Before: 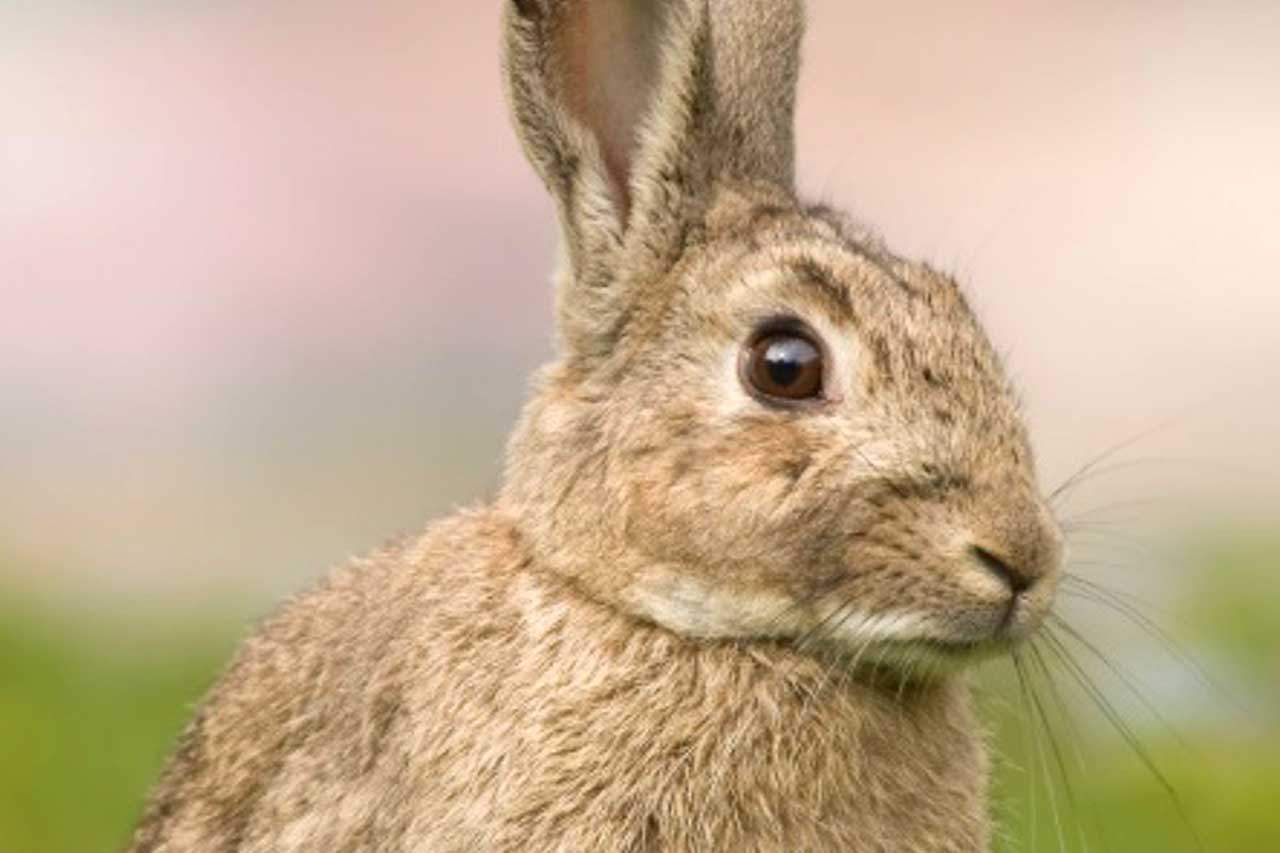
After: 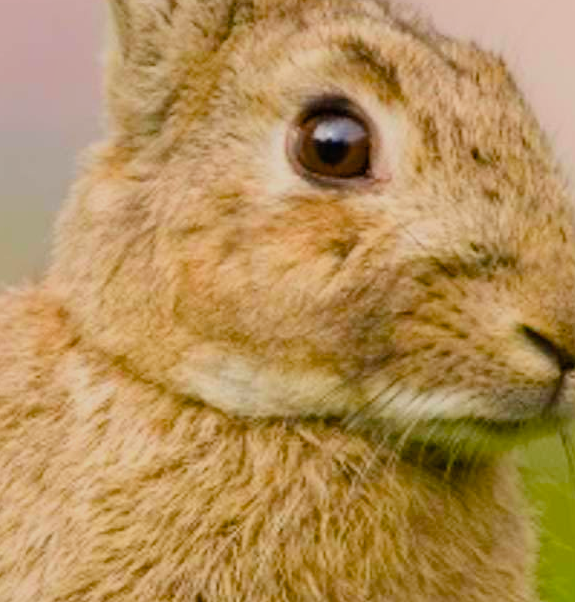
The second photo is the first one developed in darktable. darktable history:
filmic rgb: black relative exposure -7.65 EV, white relative exposure 4.56 EV, hardness 3.61, color science v6 (2022)
color balance rgb: perceptual saturation grading › global saturation 36.093%, perceptual saturation grading › shadows 35.293%, global vibrance 10.987%
crop: left 35.326%, top 25.954%, right 19.715%, bottom 3.398%
shadows and highlights: shadows 25.16, highlights -23.47
